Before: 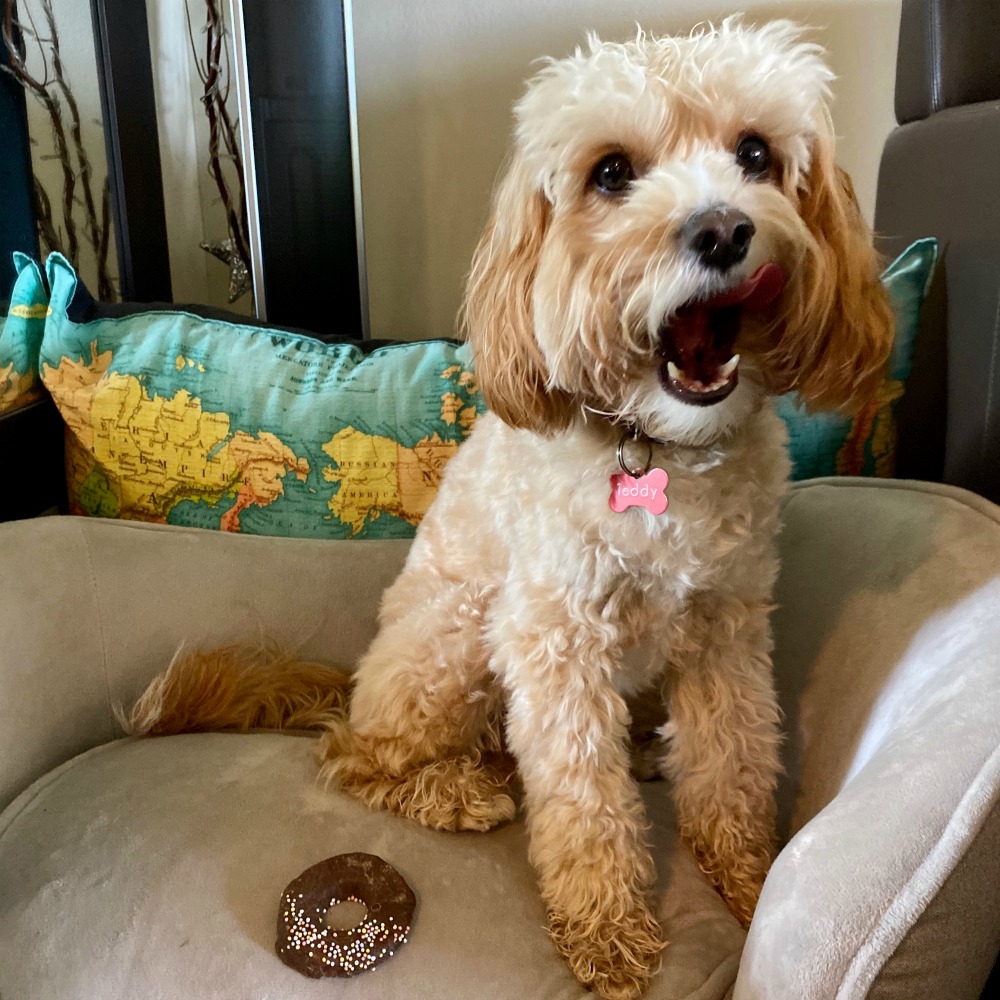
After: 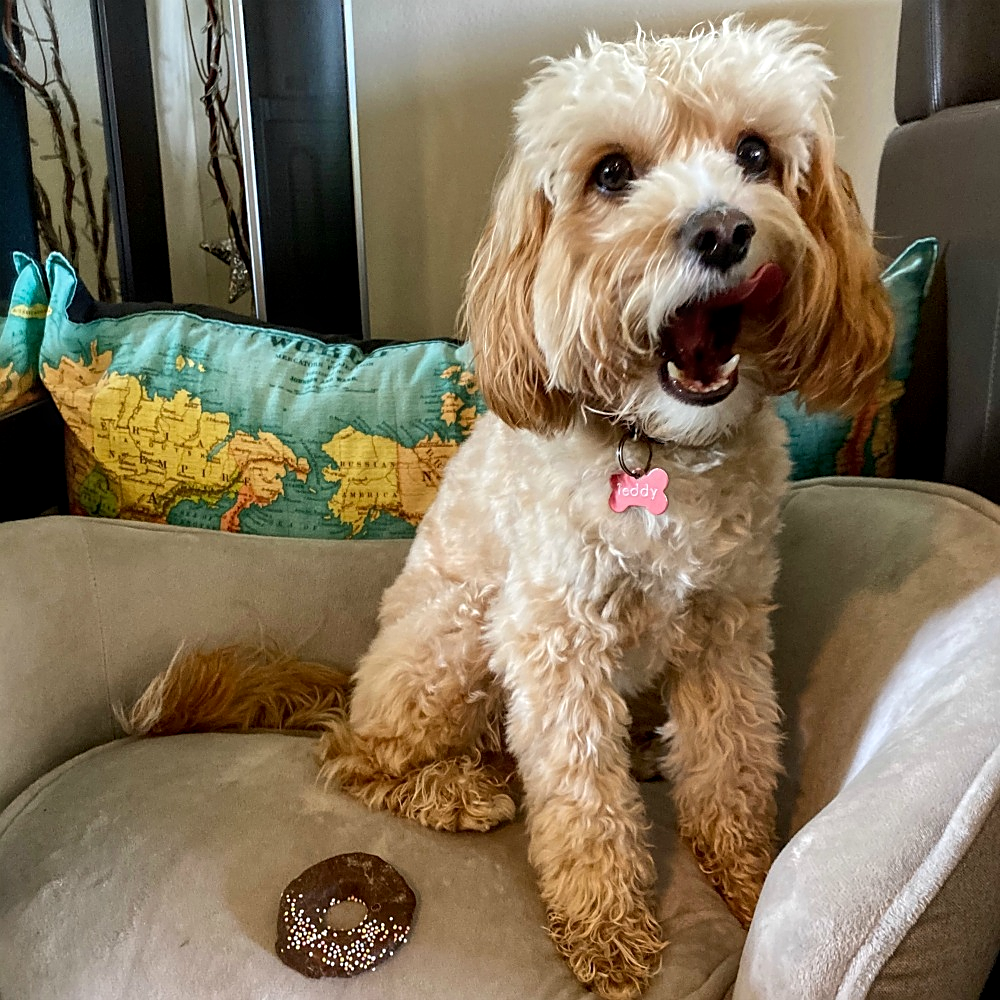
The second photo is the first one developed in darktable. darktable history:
local contrast: on, module defaults
sharpen: amount 0.463
